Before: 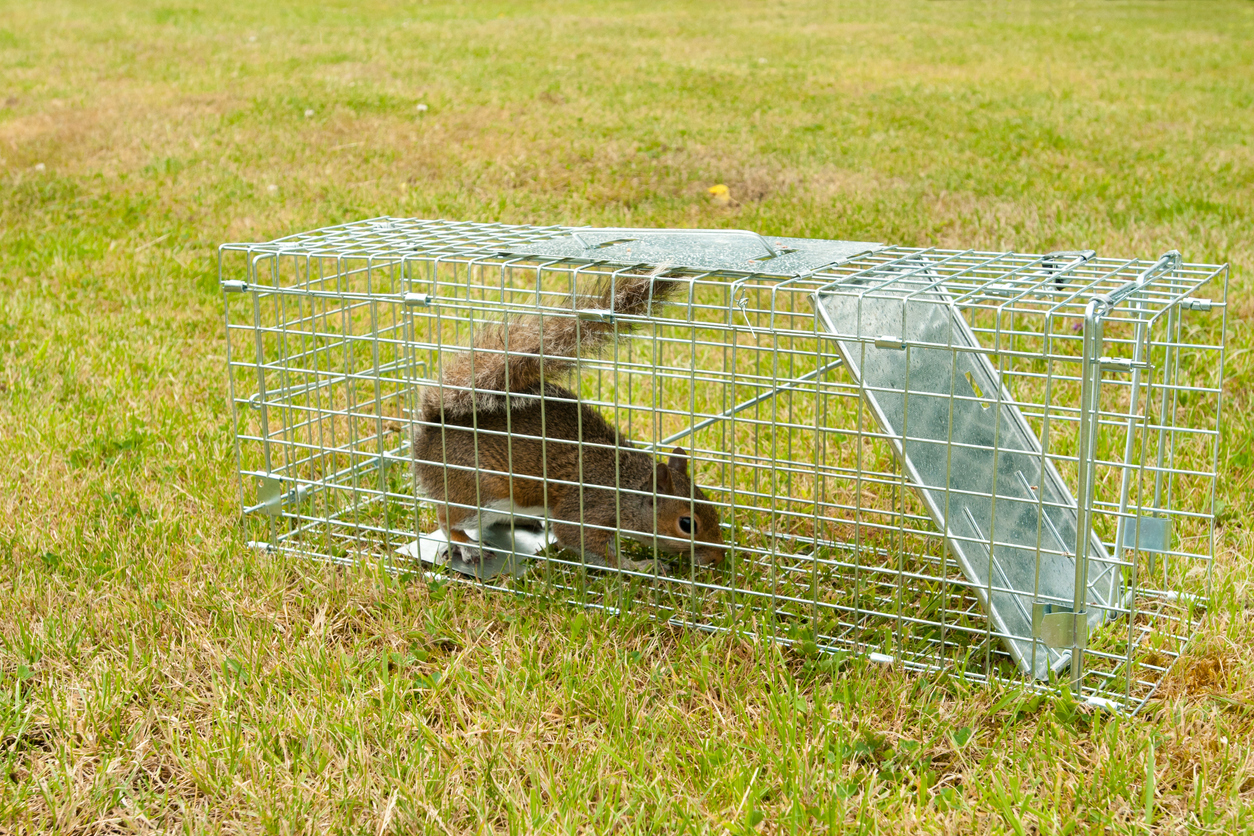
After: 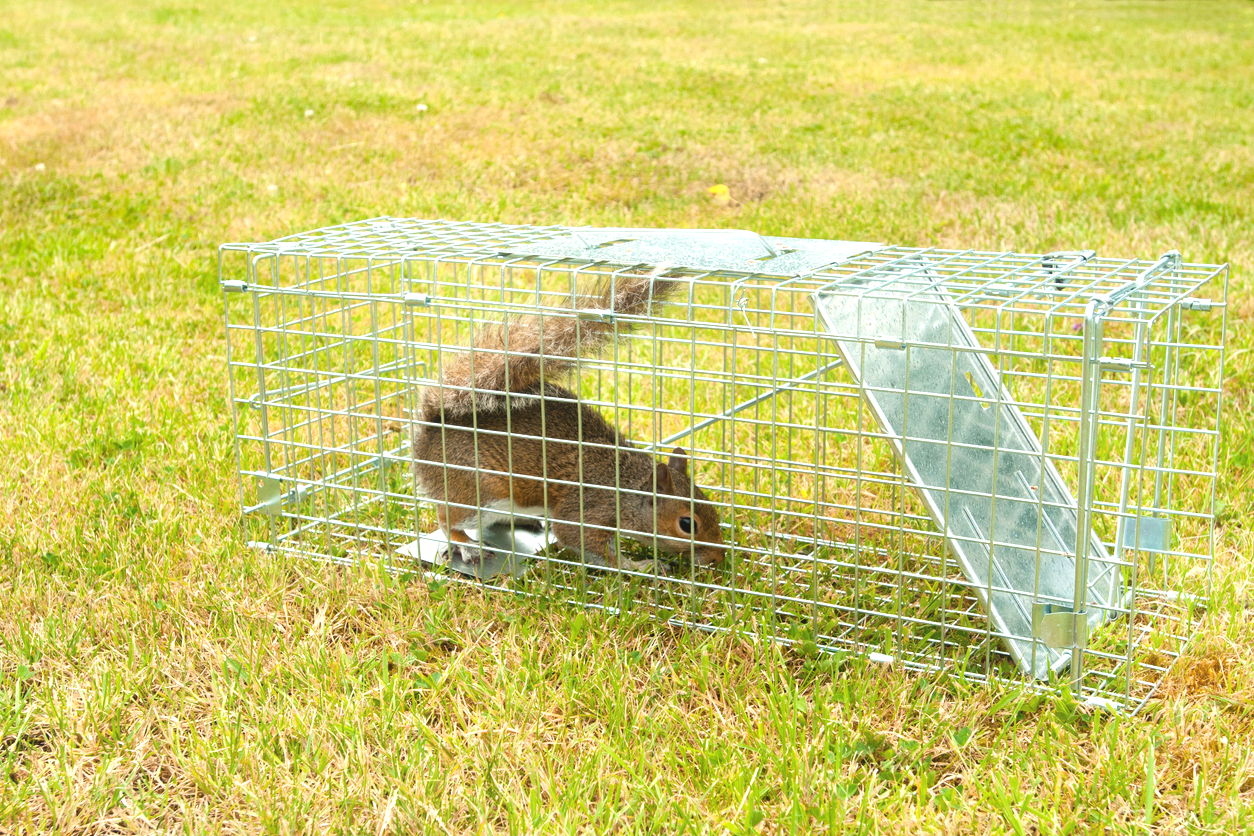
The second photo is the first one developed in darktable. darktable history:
exposure: black level correction 0, exposure 0.5 EV, compensate highlight preservation false
bloom: size 13.65%, threshold 98.39%, strength 4.82%
